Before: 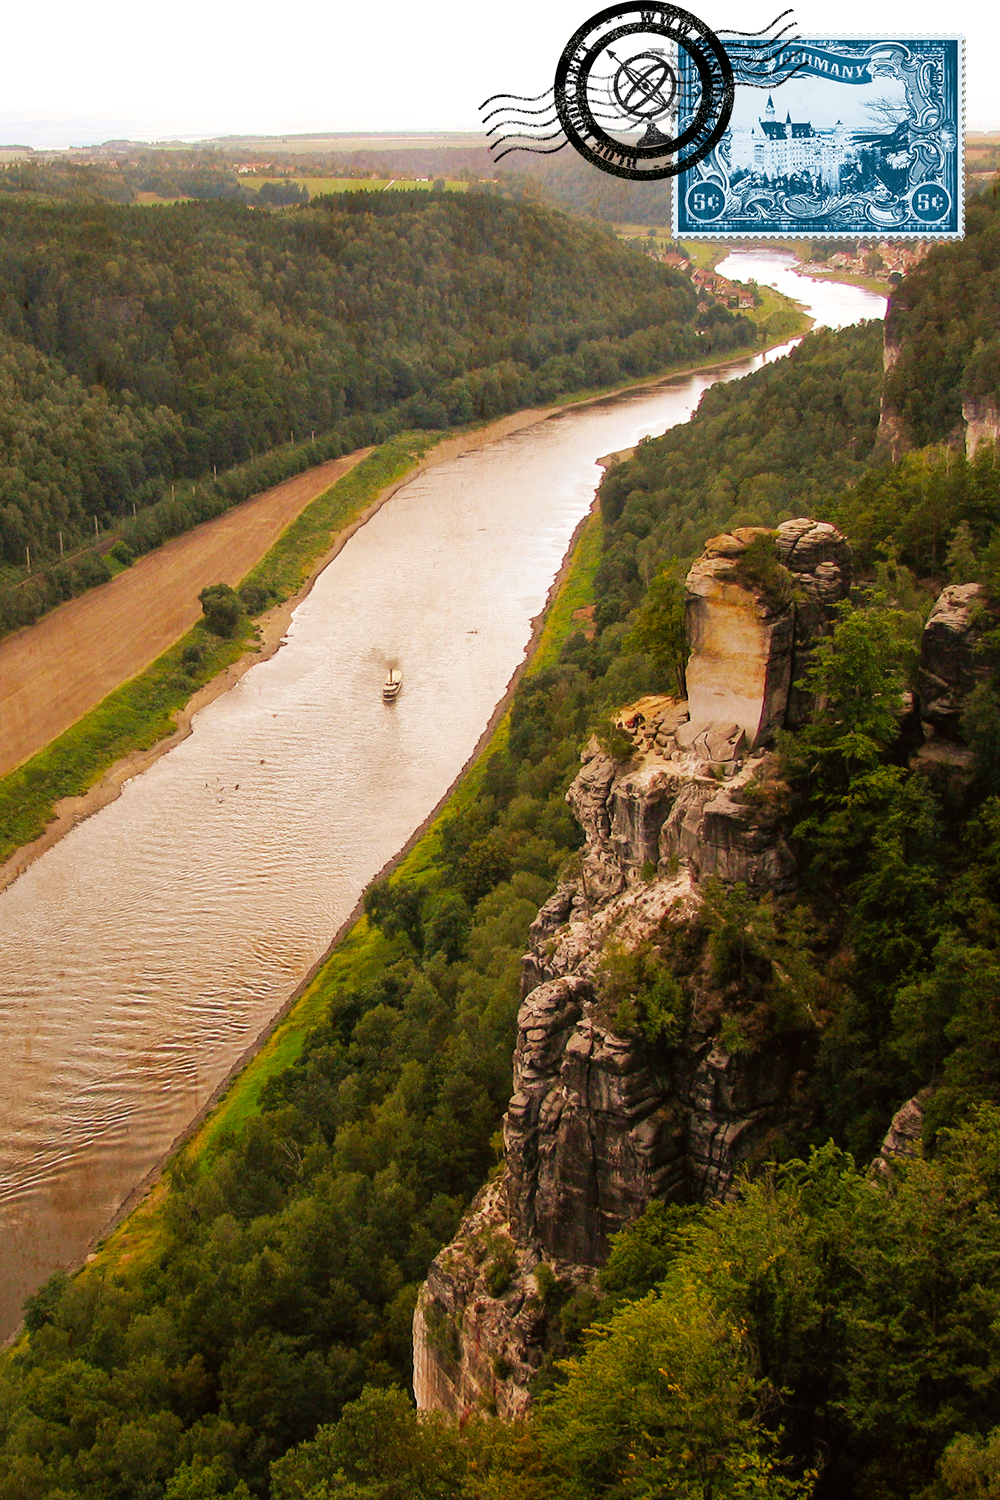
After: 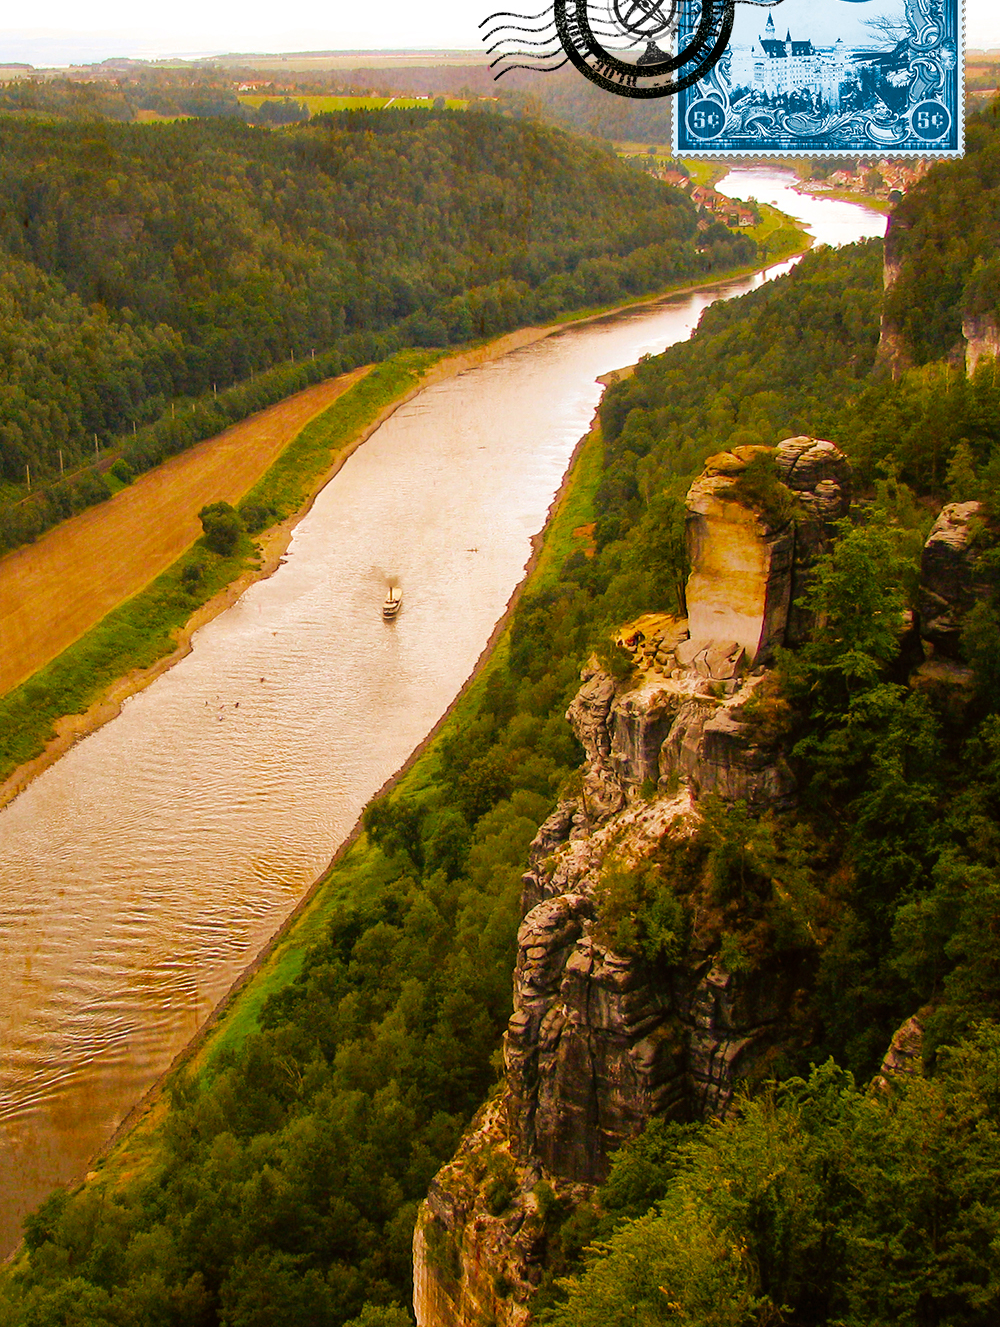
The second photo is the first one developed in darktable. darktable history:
color balance rgb: shadows lift › chroma 0.765%, shadows lift › hue 113.95°, linear chroma grading › global chroma 9.04%, perceptual saturation grading › global saturation 25.768%, global vibrance 14.616%
crop and rotate: top 5.523%, bottom 5.951%
